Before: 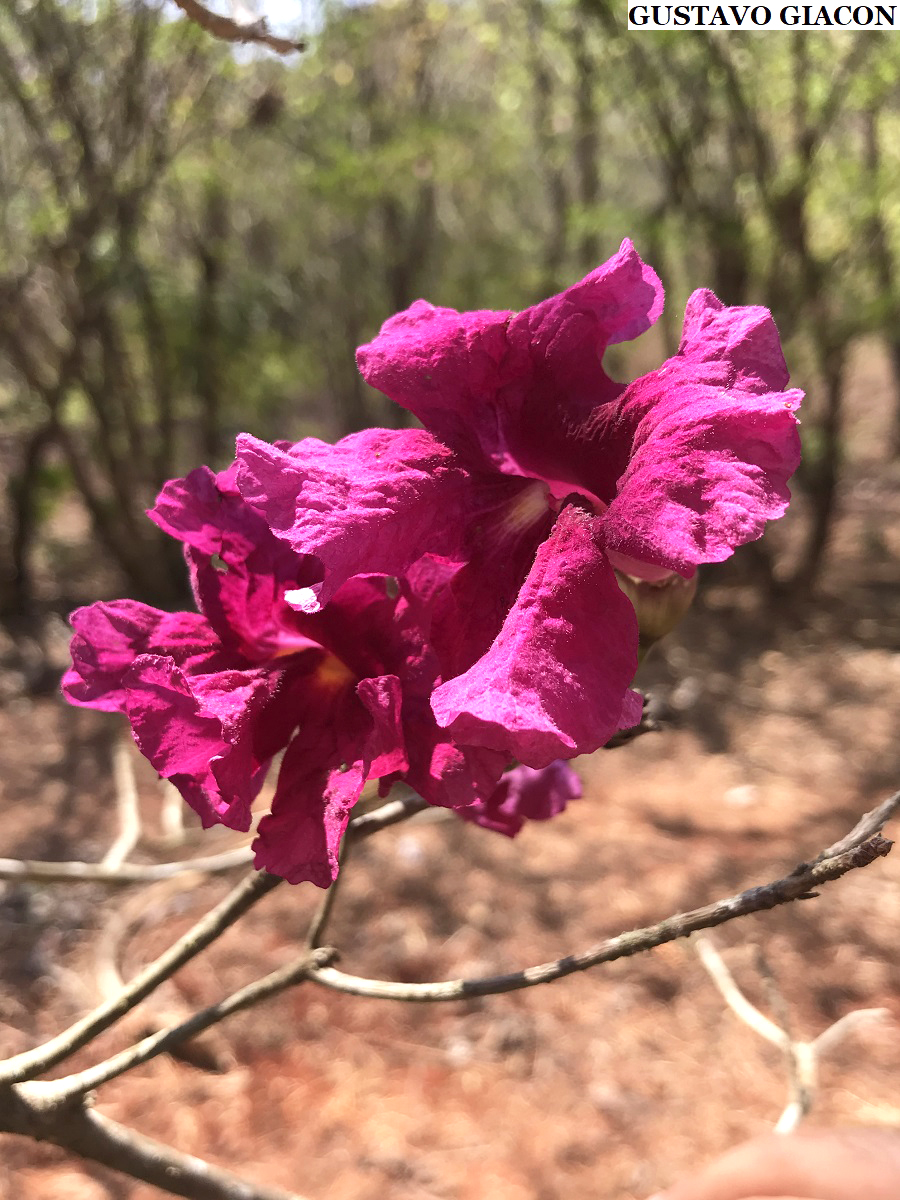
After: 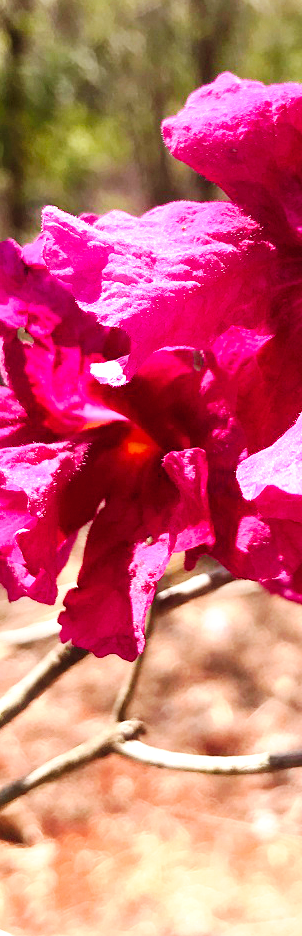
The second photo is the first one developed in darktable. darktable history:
crop and rotate: left 21.662%, top 18.989%, right 44.749%, bottom 2.967%
tone curve: curves: ch0 [(0, 0) (0.003, 0) (0.011, 0.001) (0.025, 0.003) (0.044, 0.005) (0.069, 0.011) (0.1, 0.021) (0.136, 0.035) (0.177, 0.079) (0.224, 0.134) (0.277, 0.219) (0.335, 0.315) (0.399, 0.42) (0.468, 0.529) (0.543, 0.636) (0.623, 0.727) (0.709, 0.805) (0.801, 0.88) (0.898, 0.957) (1, 1)], preserve colors none
exposure: black level correction 0, exposure 0.596 EV, compensate highlight preservation false
haze removal: strength -0.064, compatibility mode true, adaptive false
